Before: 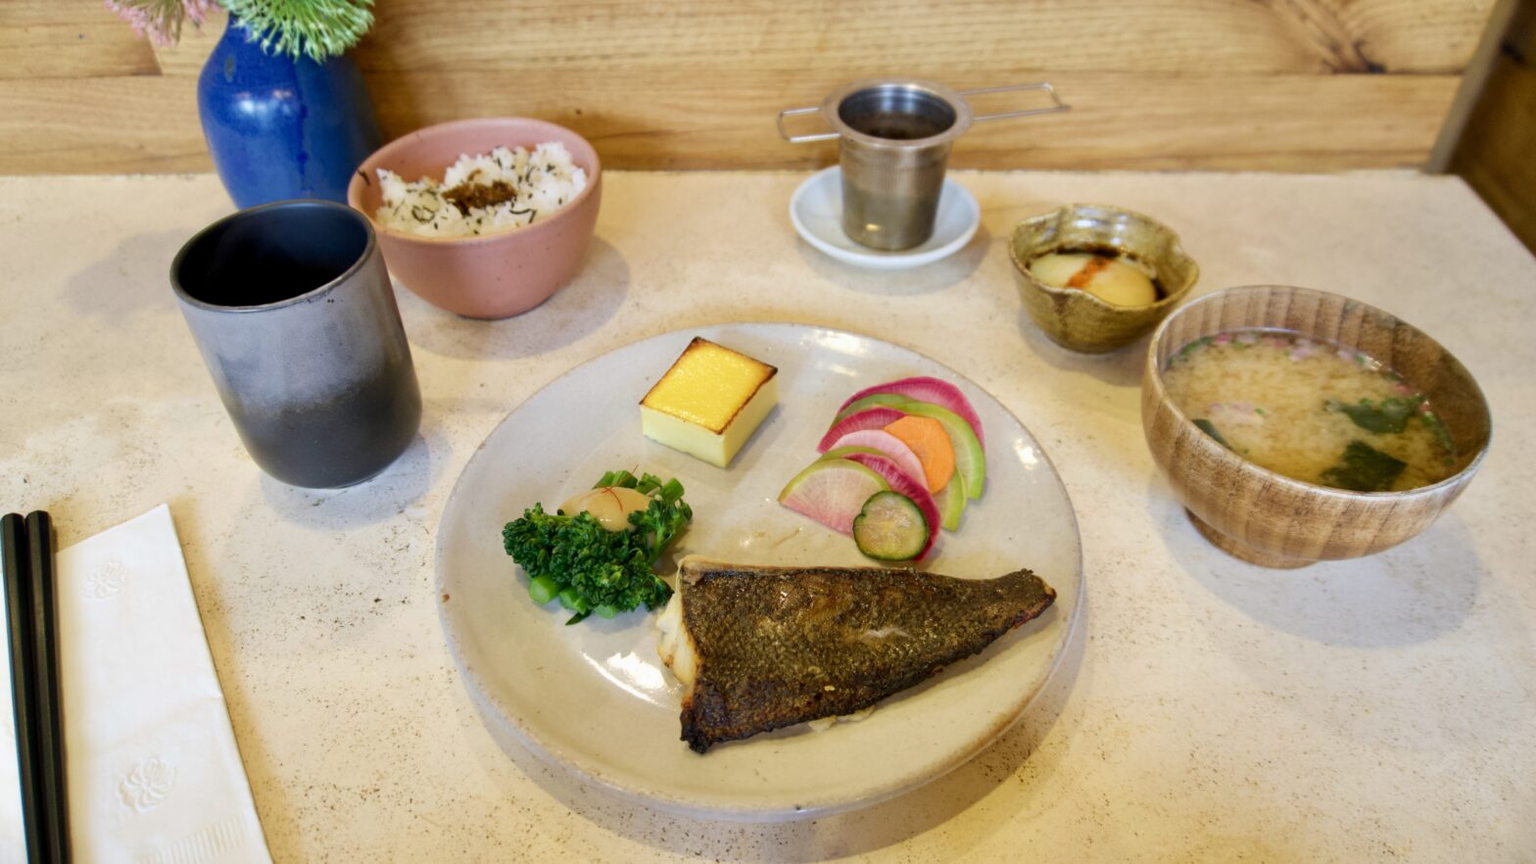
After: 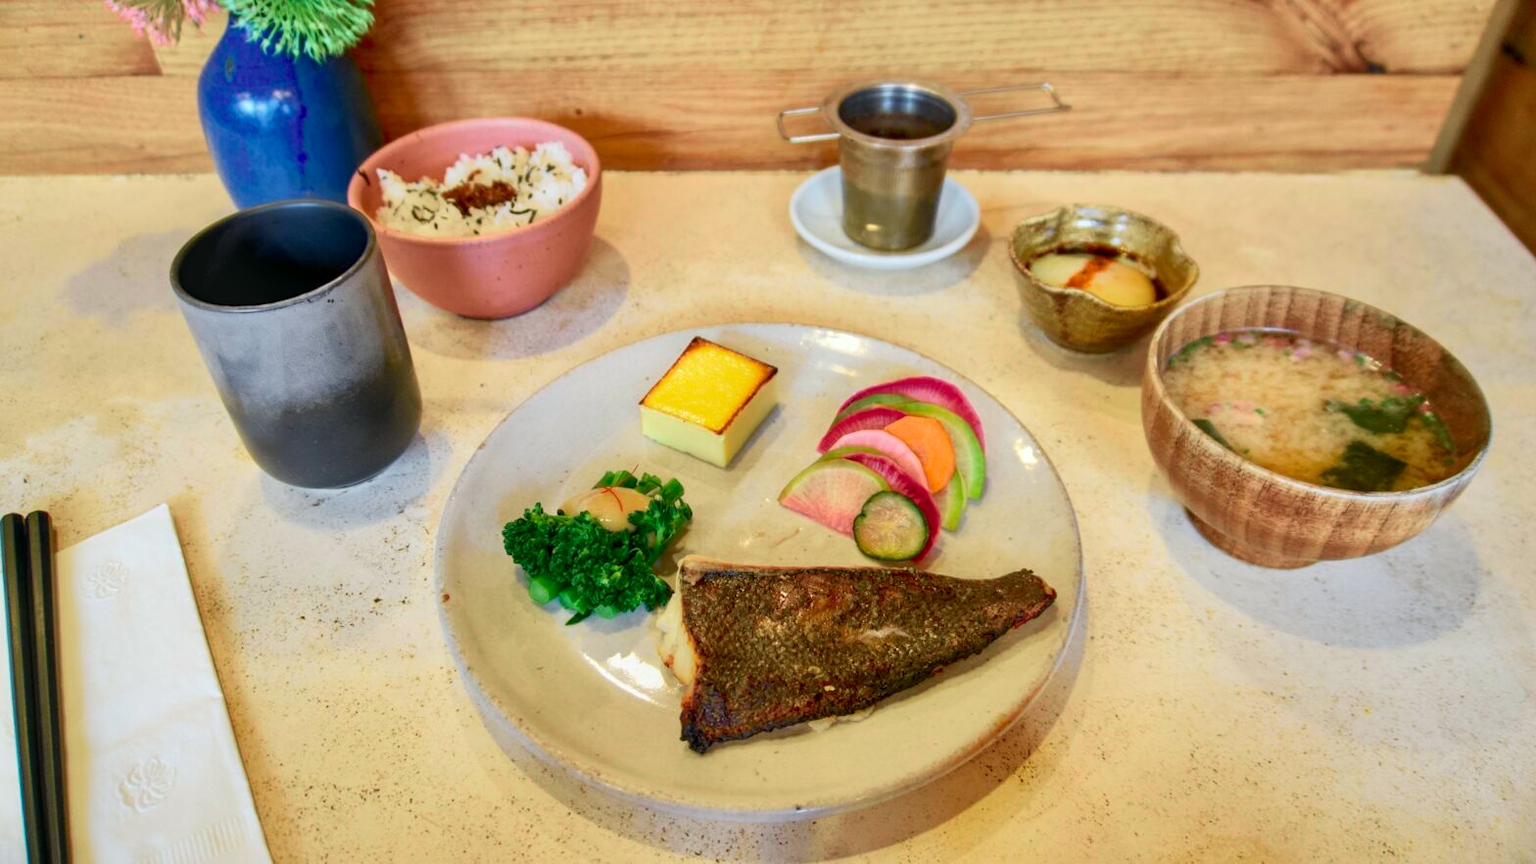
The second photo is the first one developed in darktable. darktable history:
local contrast: detail 130%
shadows and highlights: on, module defaults
tone curve: curves: ch0 [(0, 0.013) (0.104, 0.103) (0.258, 0.267) (0.448, 0.487) (0.709, 0.794) (0.895, 0.915) (0.994, 0.971)]; ch1 [(0, 0) (0.335, 0.298) (0.446, 0.413) (0.488, 0.484) (0.515, 0.508) (0.584, 0.623) (0.635, 0.661) (1, 1)]; ch2 [(0, 0) (0.314, 0.306) (0.436, 0.447) (0.502, 0.503) (0.538, 0.541) (0.568, 0.603) (0.641, 0.635) (0.717, 0.701) (1, 1)], color space Lab, independent channels, preserve colors none
